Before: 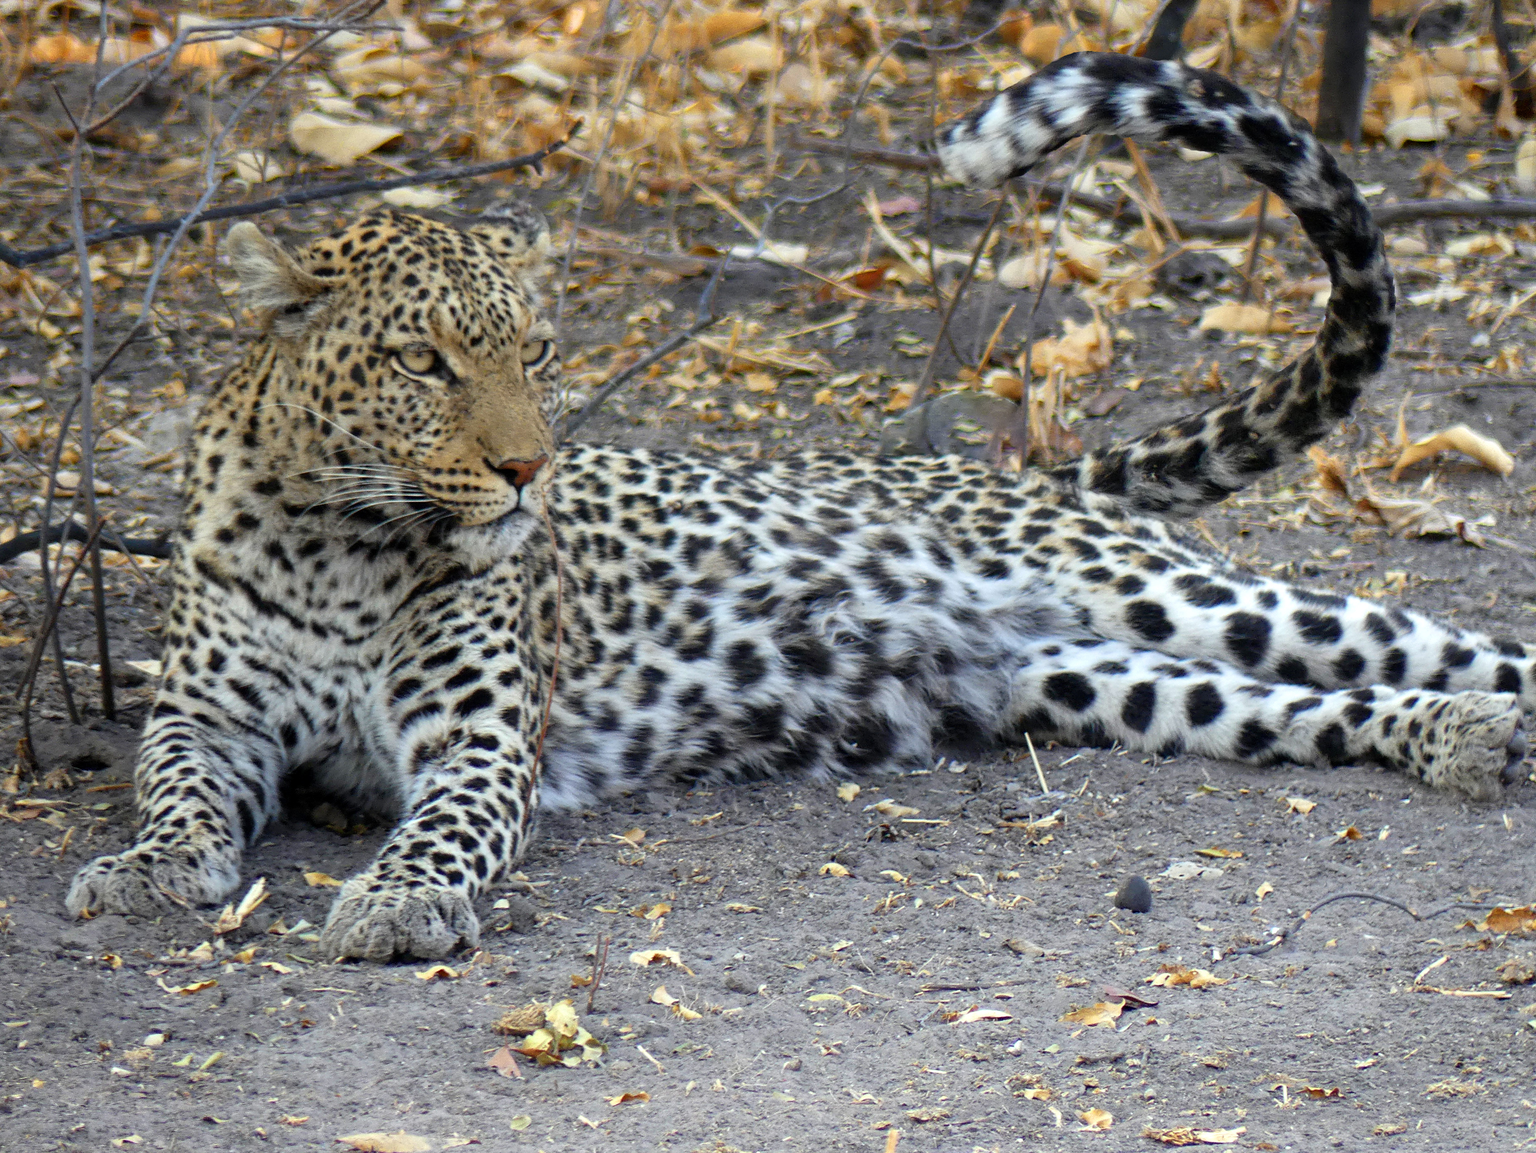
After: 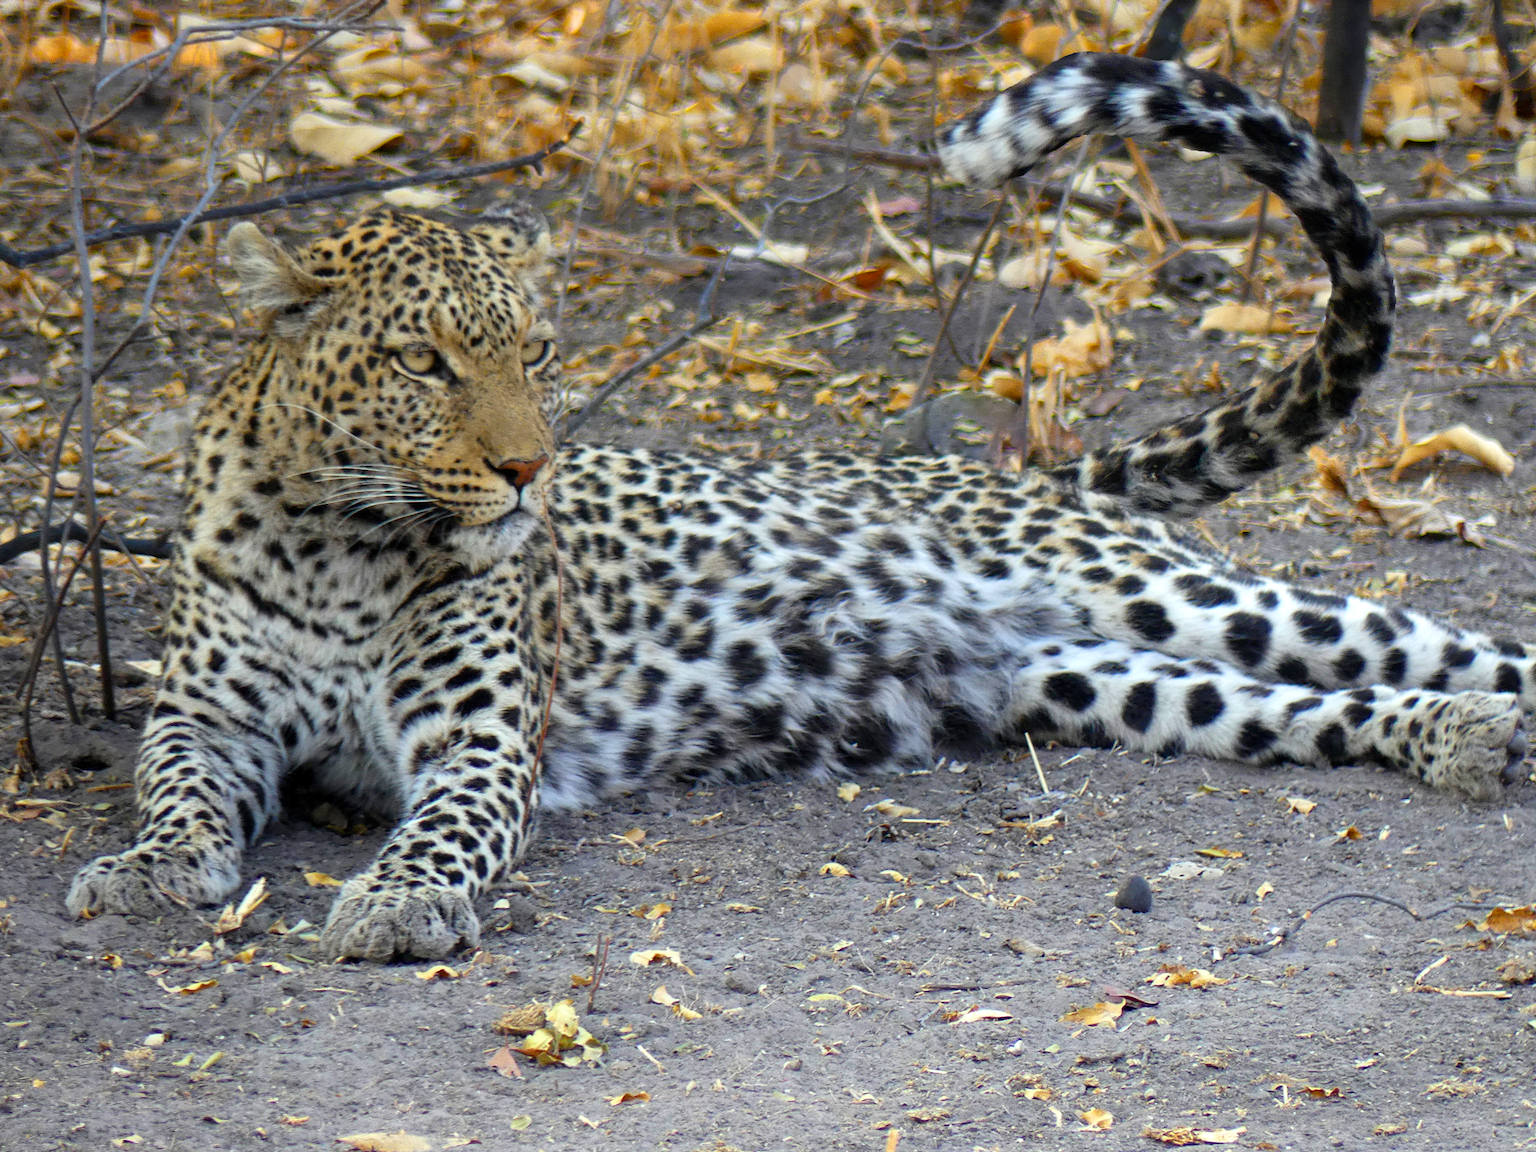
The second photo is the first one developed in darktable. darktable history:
color balance rgb: power › hue 309.32°, perceptual saturation grading › global saturation 16.277%, global vibrance 9.563%
